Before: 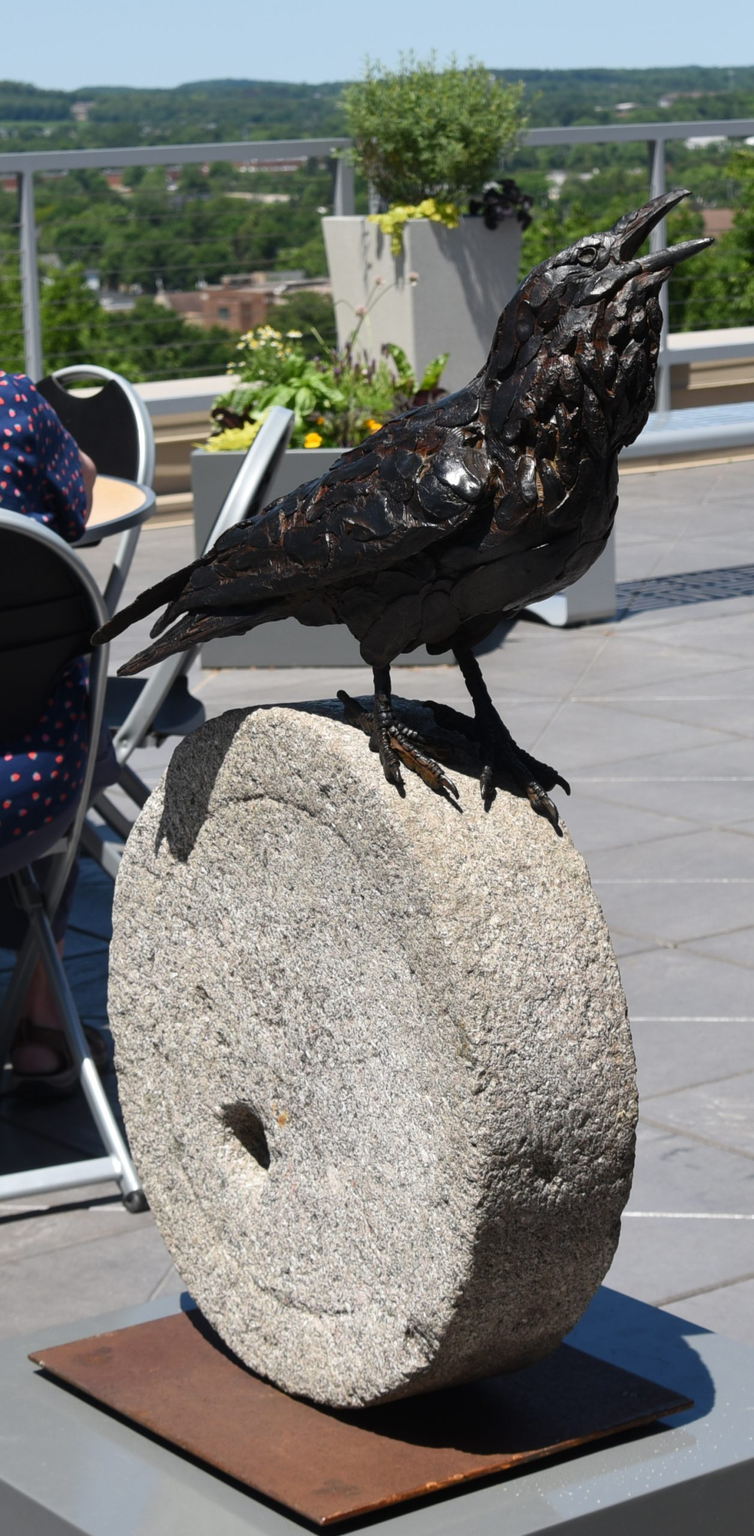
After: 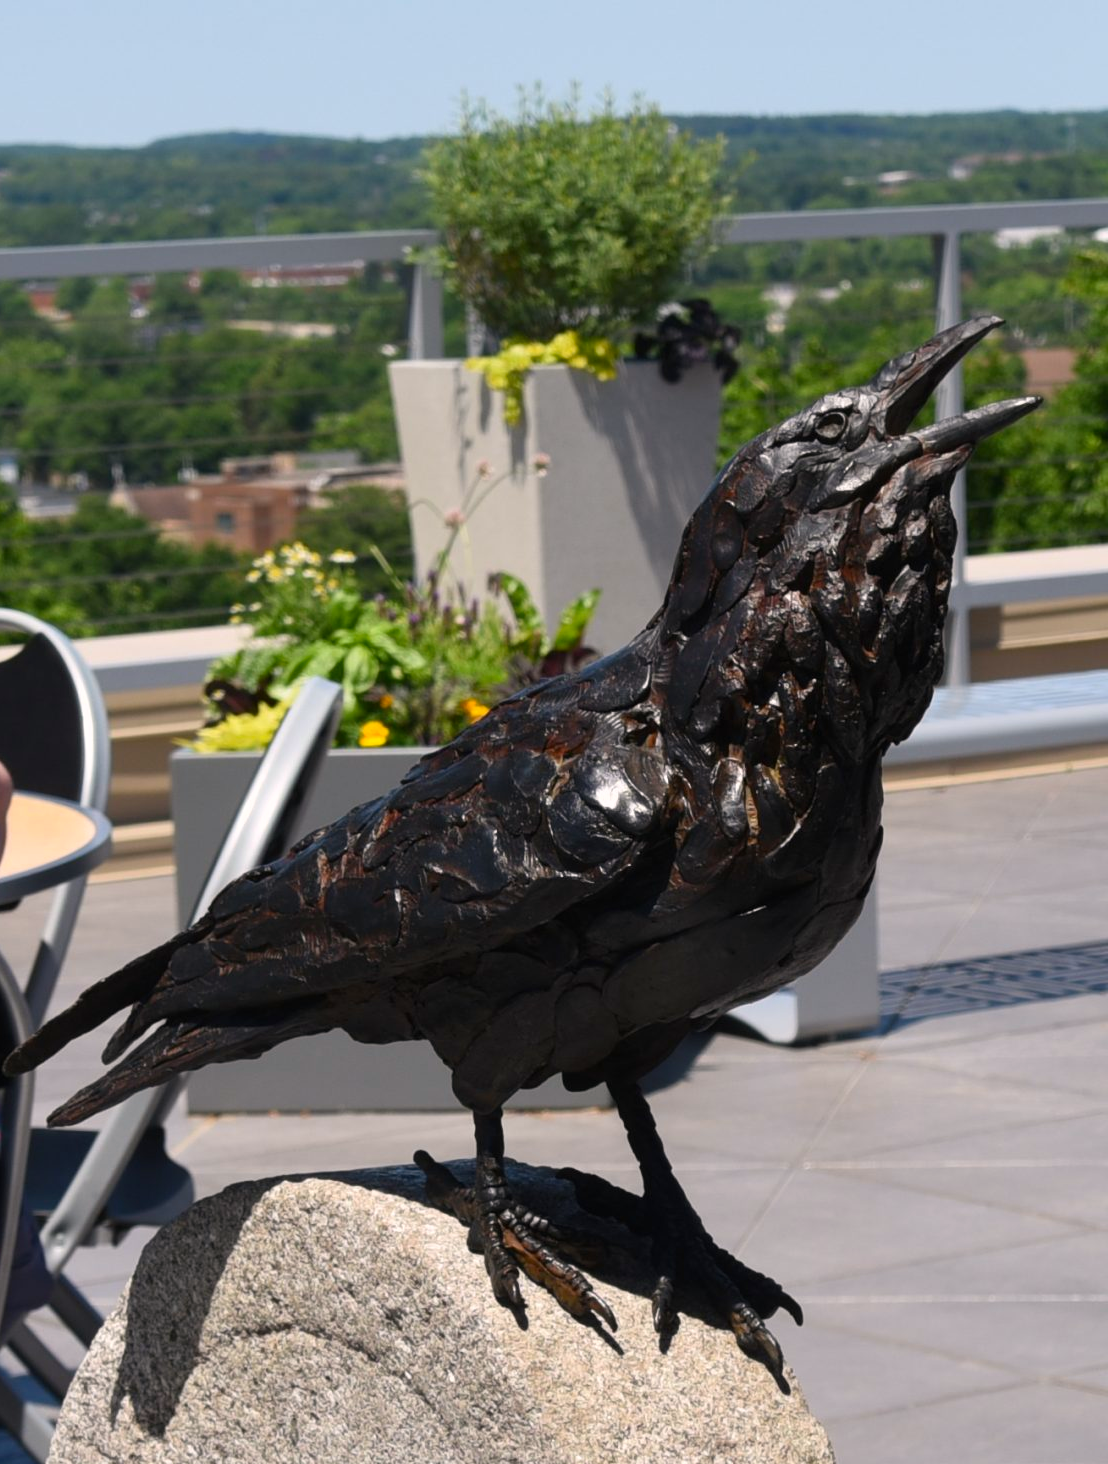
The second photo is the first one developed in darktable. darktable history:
crop and rotate: left 11.812%, bottom 42.776%
color correction: highlights a* 3.22, highlights b* 1.93, saturation 1.19
